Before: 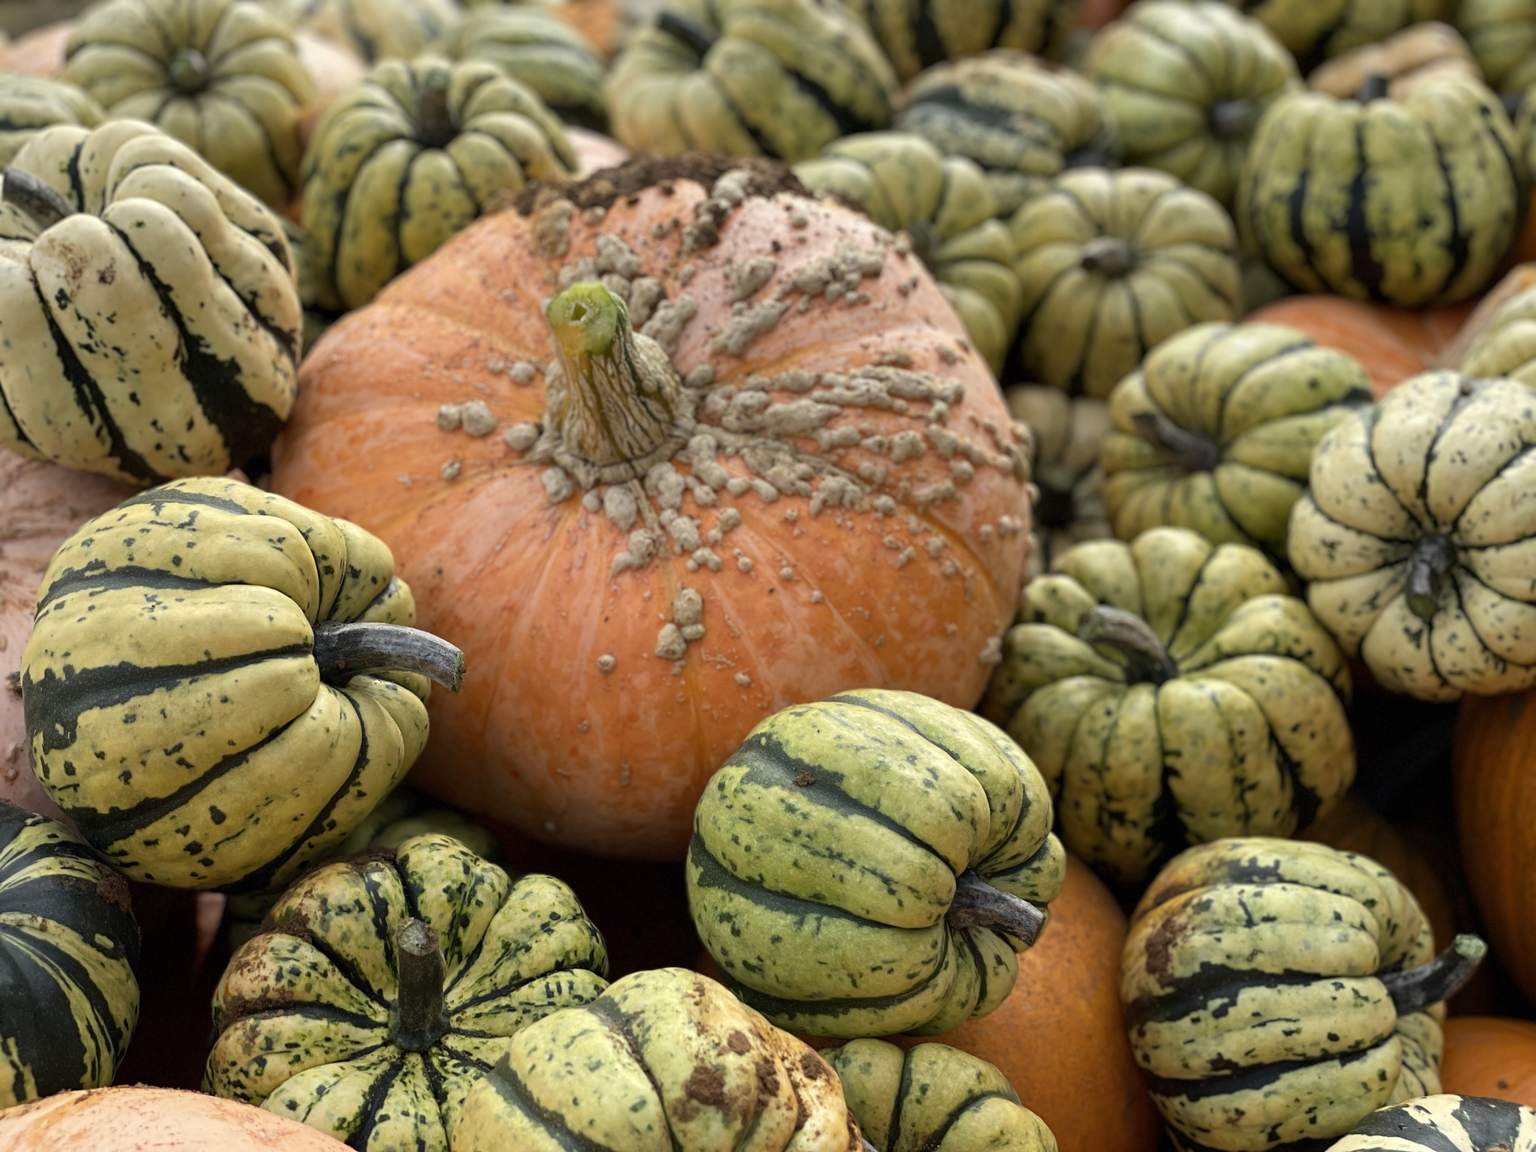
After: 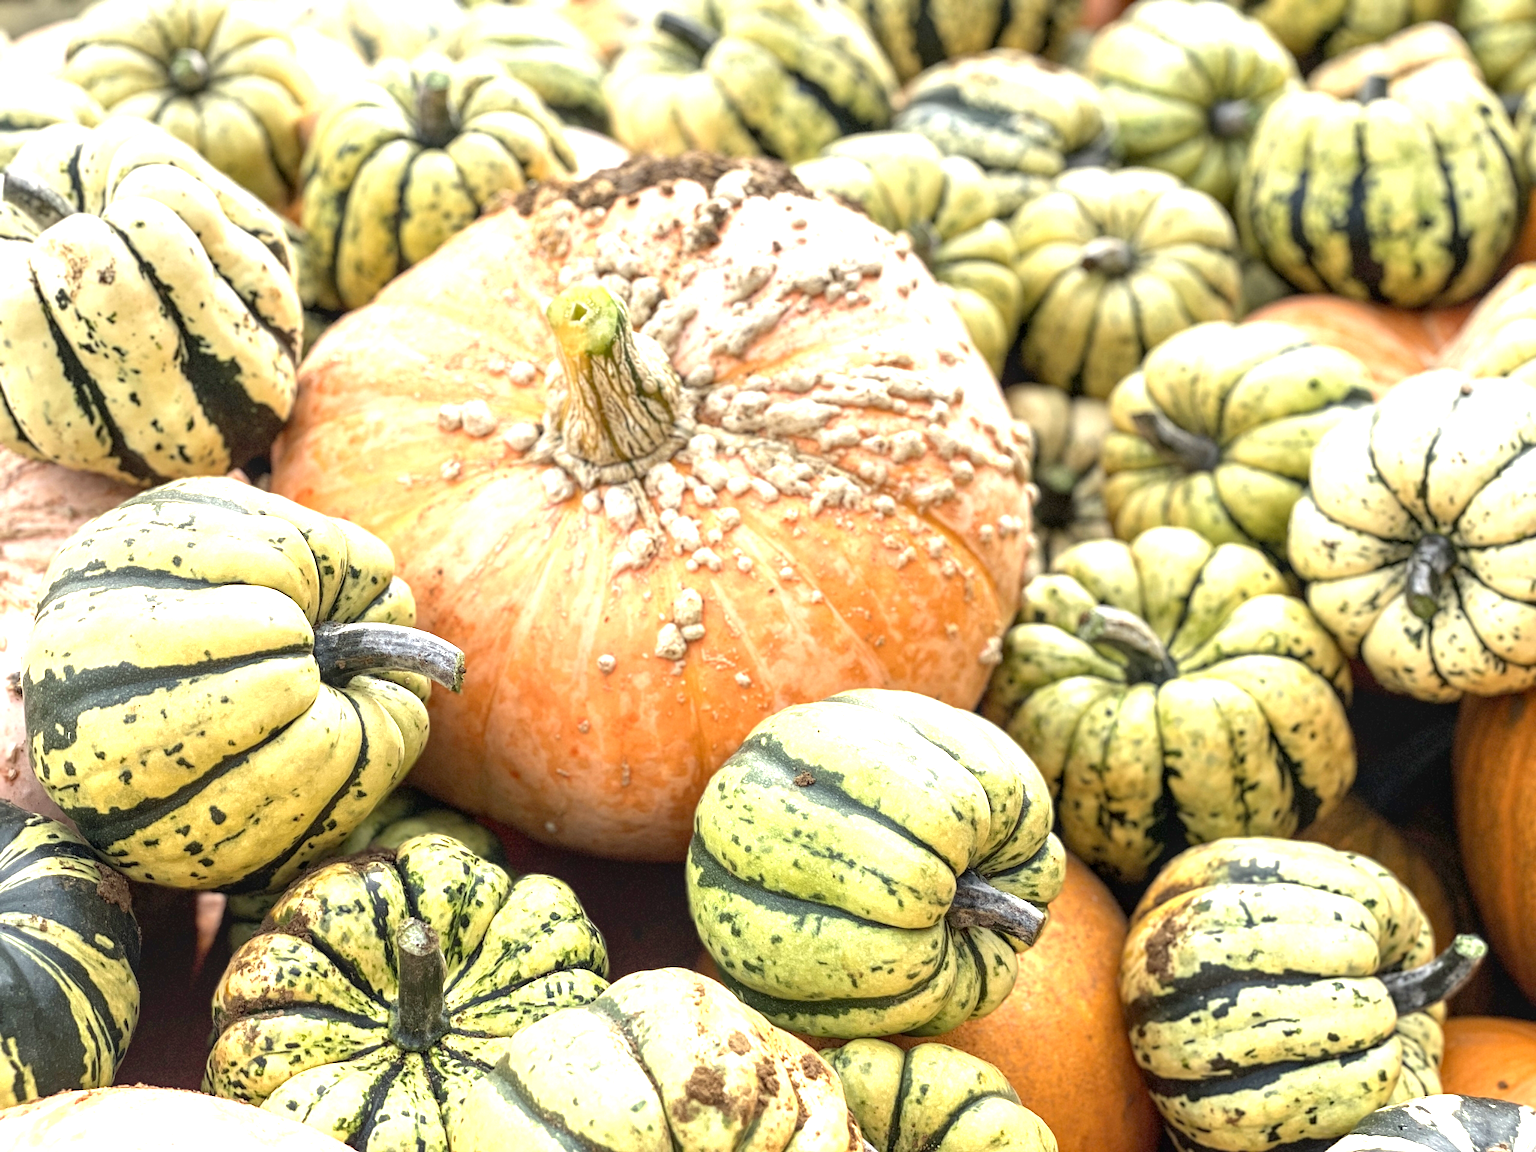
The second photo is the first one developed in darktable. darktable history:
local contrast: on, module defaults
exposure: black level correction 0.001, exposure 1.822 EV, compensate exposure bias true, compensate highlight preservation false
